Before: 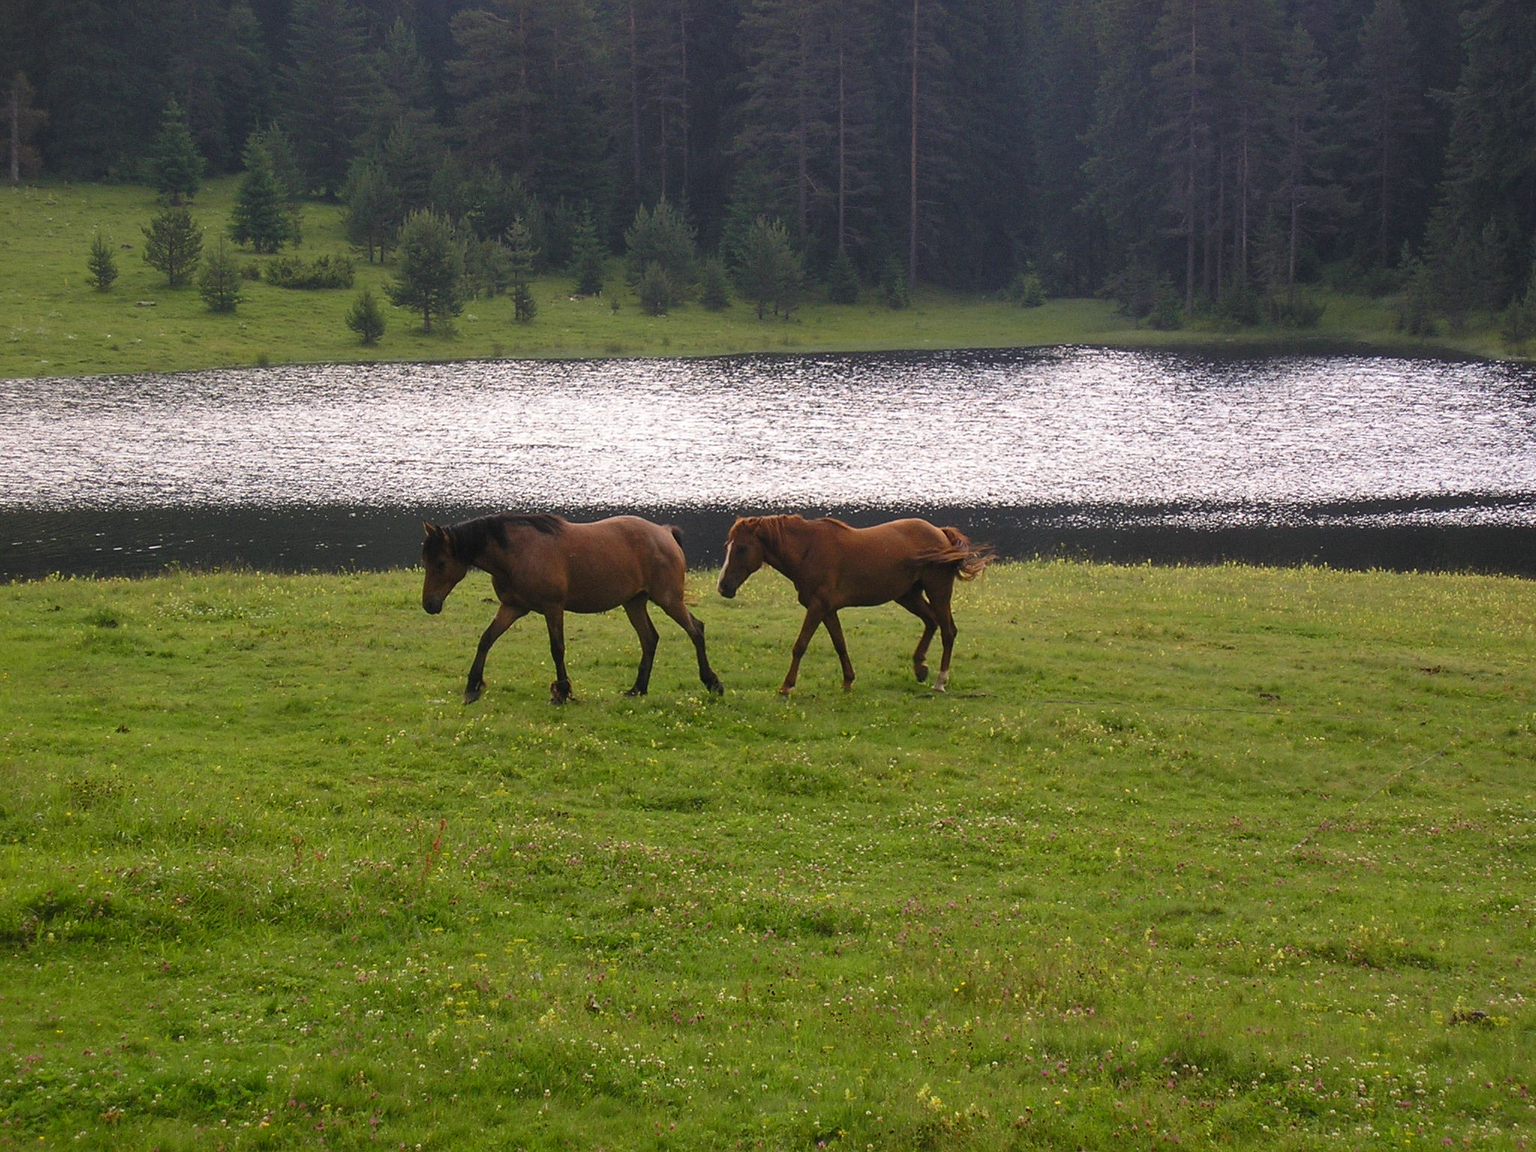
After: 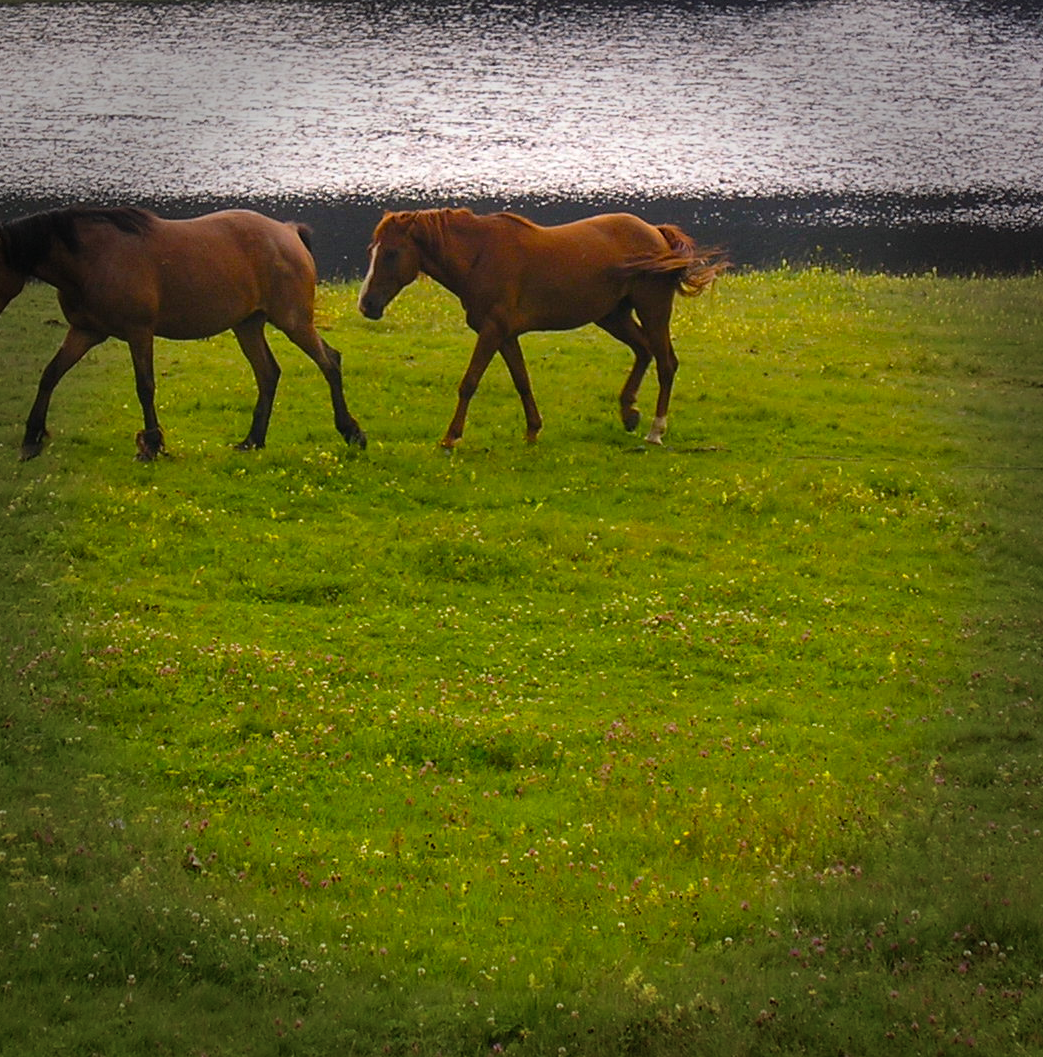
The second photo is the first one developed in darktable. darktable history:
color balance rgb: perceptual saturation grading › global saturation 30%, global vibrance 20%
vignetting: fall-off start 66.7%, fall-off radius 39.74%, brightness -0.576, saturation -0.258, automatic ratio true, width/height ratio 0.671, dithering 16-bit output
rotate and perspective: automatic cropping original format, crop left 0, crop top 0
crop and rotate: left 29.237%, top 31.152%, right 19.807%
